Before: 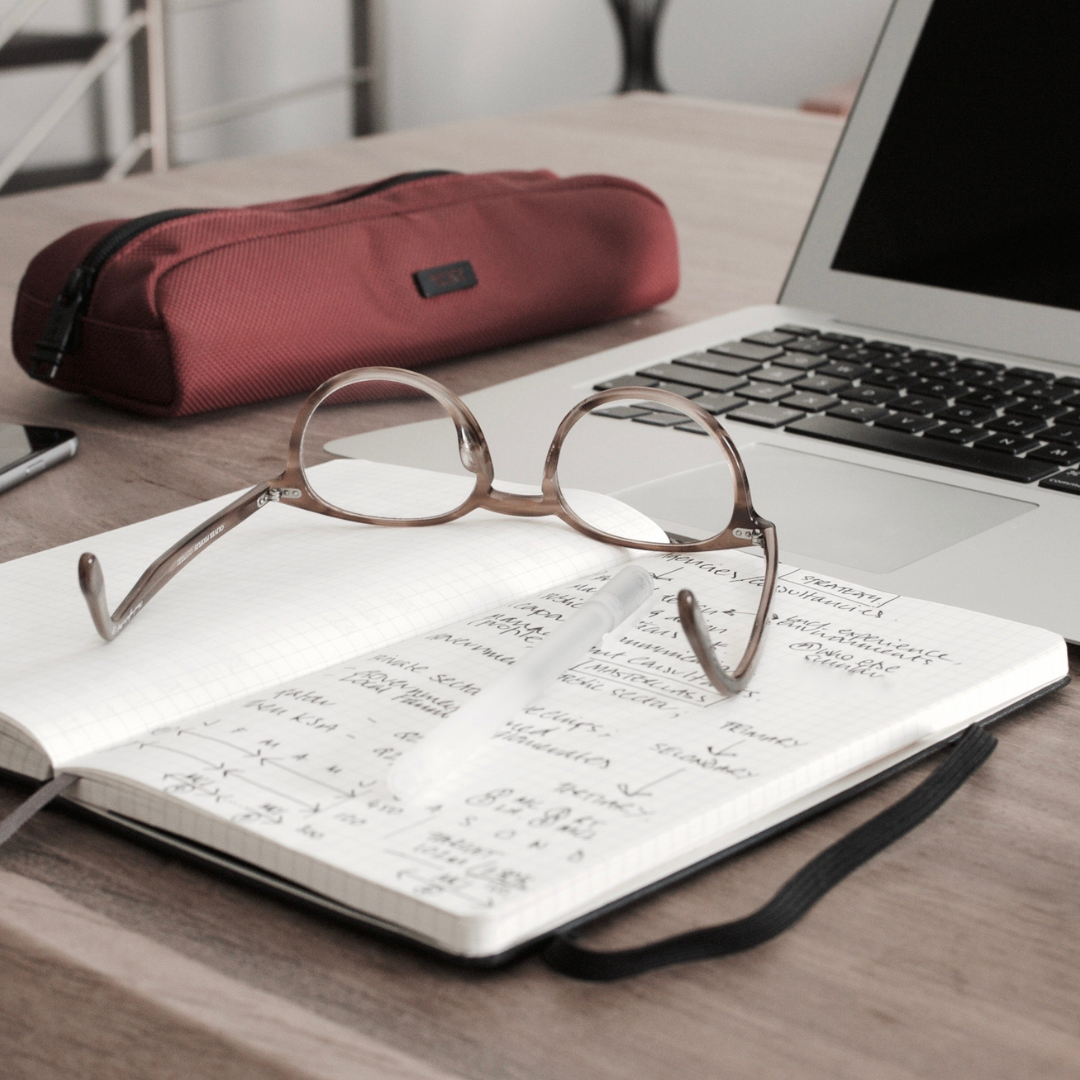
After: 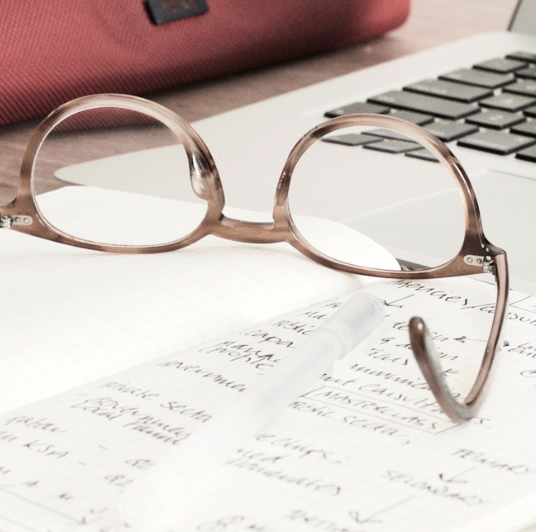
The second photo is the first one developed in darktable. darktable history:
velvia: on, module defaults
crop: left 24.95%, top 25.354%, right 25.368%, bottom 25.298%
tone curve: curves: ch0 [(0, 0) (0.004, 0.001) (0.02, 0.008) (0.218, 0.218) (0.664, 0.774) (0.832, 0.914) (1, 1)], color space Lab, independent channels, preserve colors none
